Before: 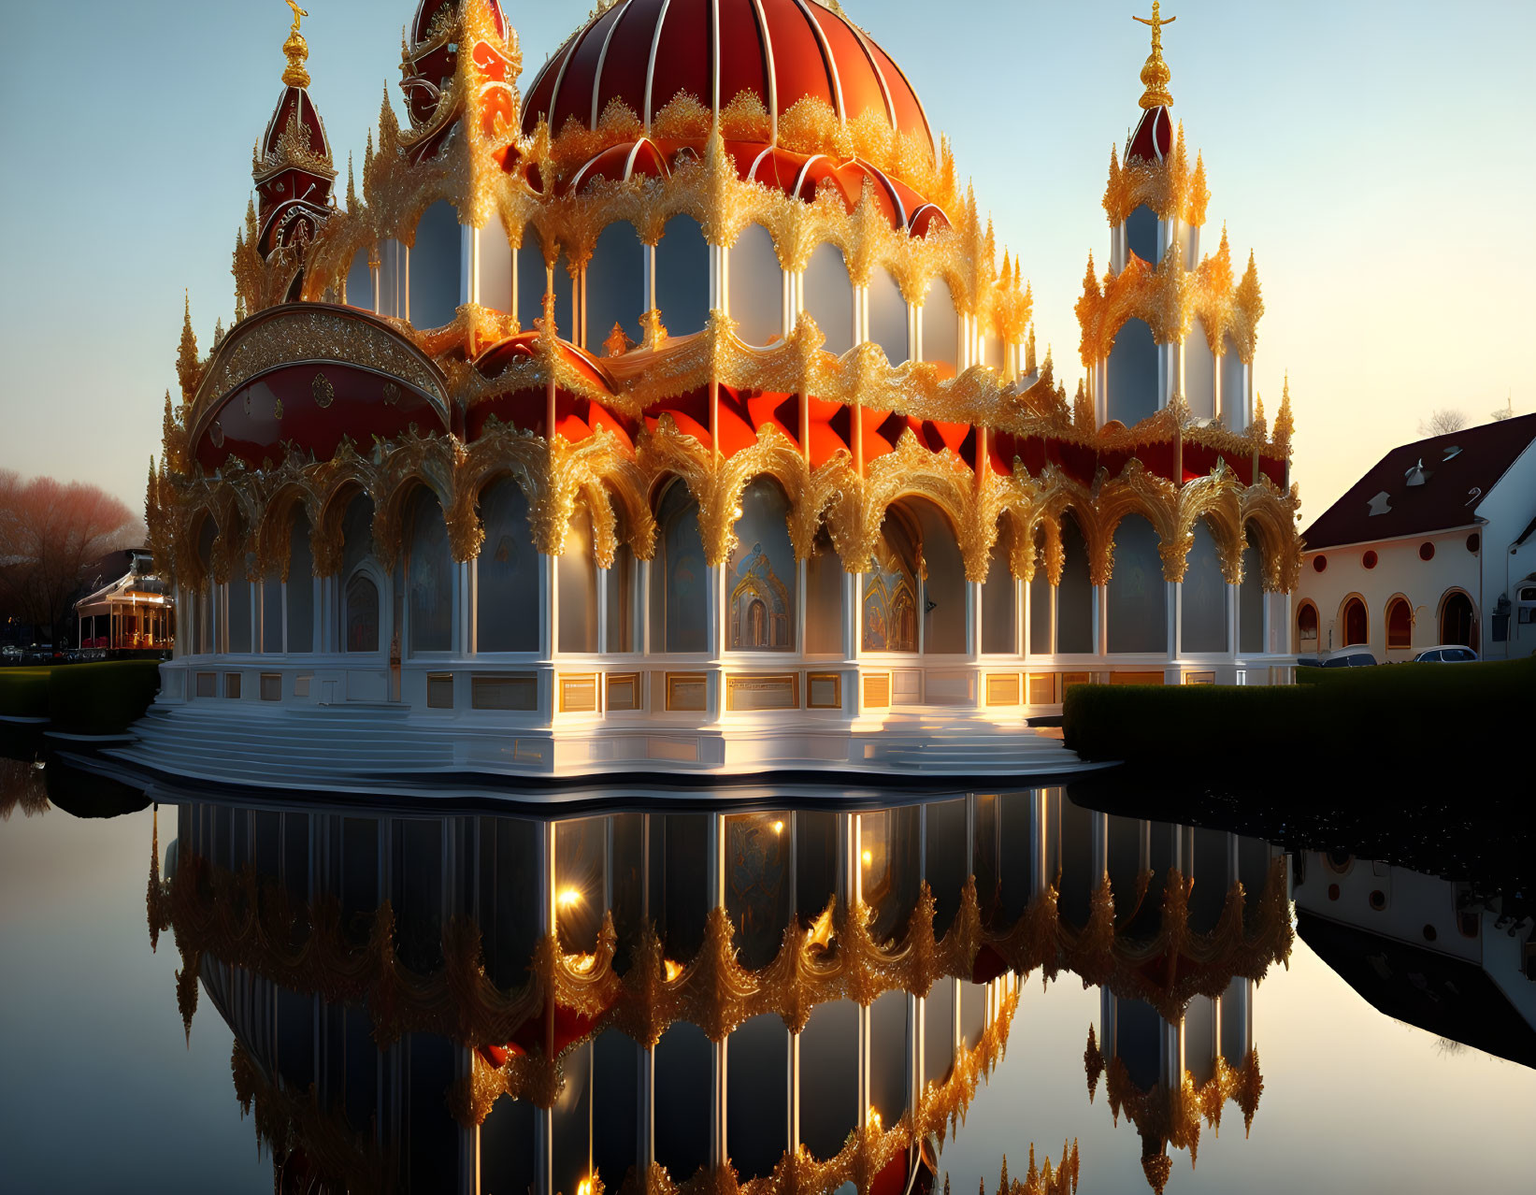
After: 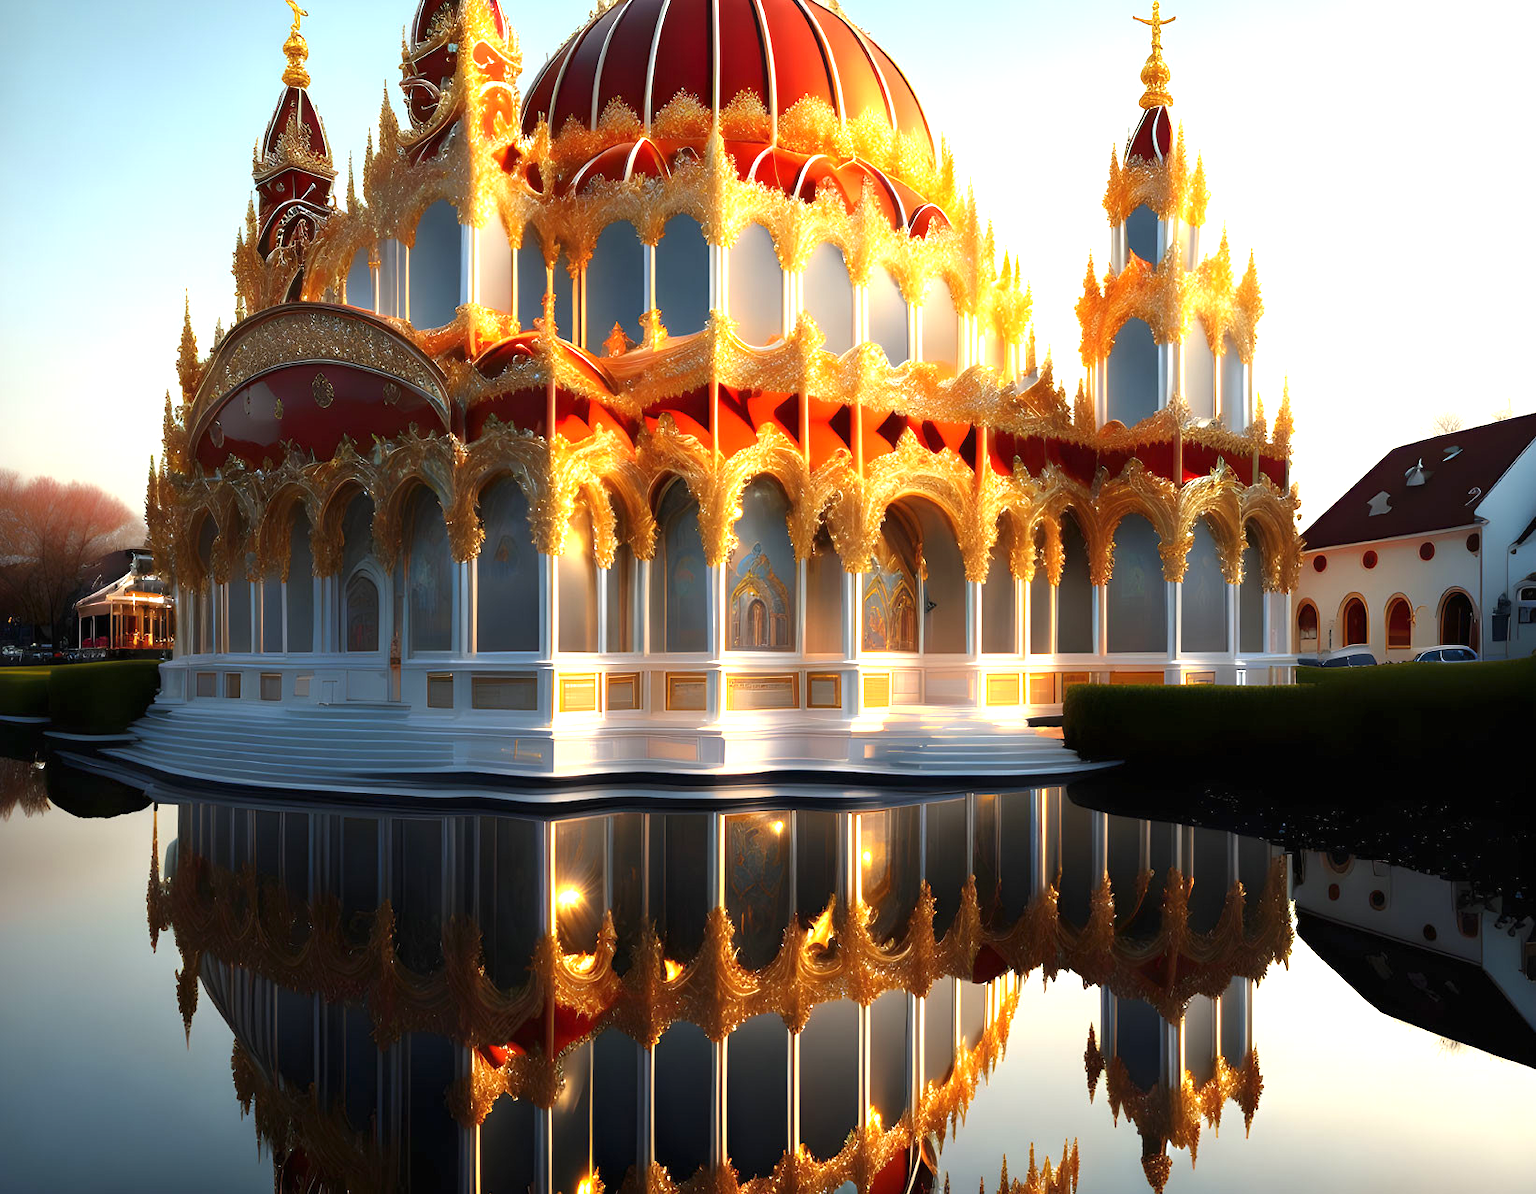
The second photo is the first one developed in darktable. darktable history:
exposure: black level correction 0, exposure 0.949 EV, compensate highlight preservation false
